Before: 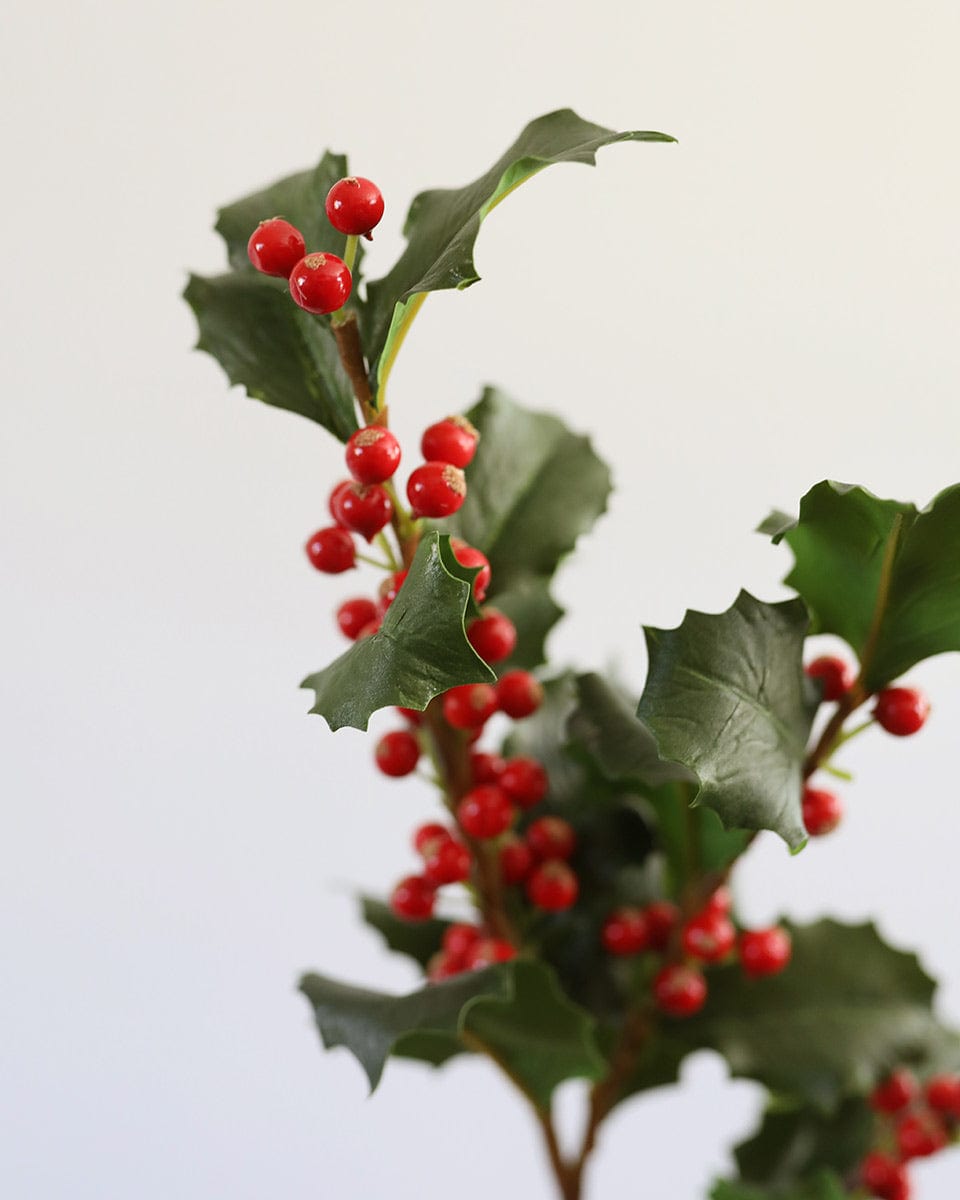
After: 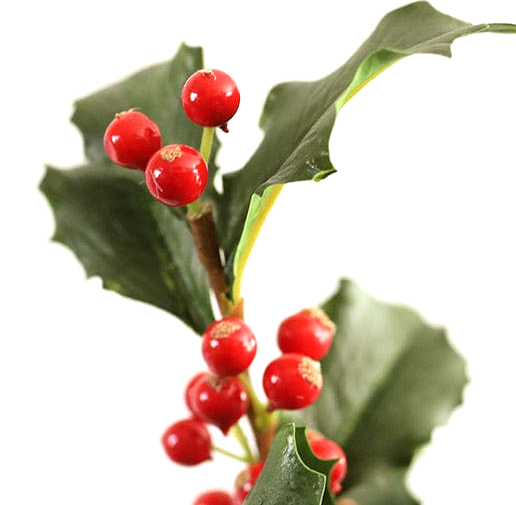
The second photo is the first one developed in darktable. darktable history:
crop: left 15.005%, top 9.067%, right 31.215%, bottom 48.781%
tone equalizer: -8 EV -0.719 EV, -7 EV -0.68 EV, -6 EV -0.604 EV, -5 EV -0.422 EV, -3 EV 0.38 EV, -2 EV 0.6 EV, -1 EV 0.677 EV, +0 EV 0.753 EV
